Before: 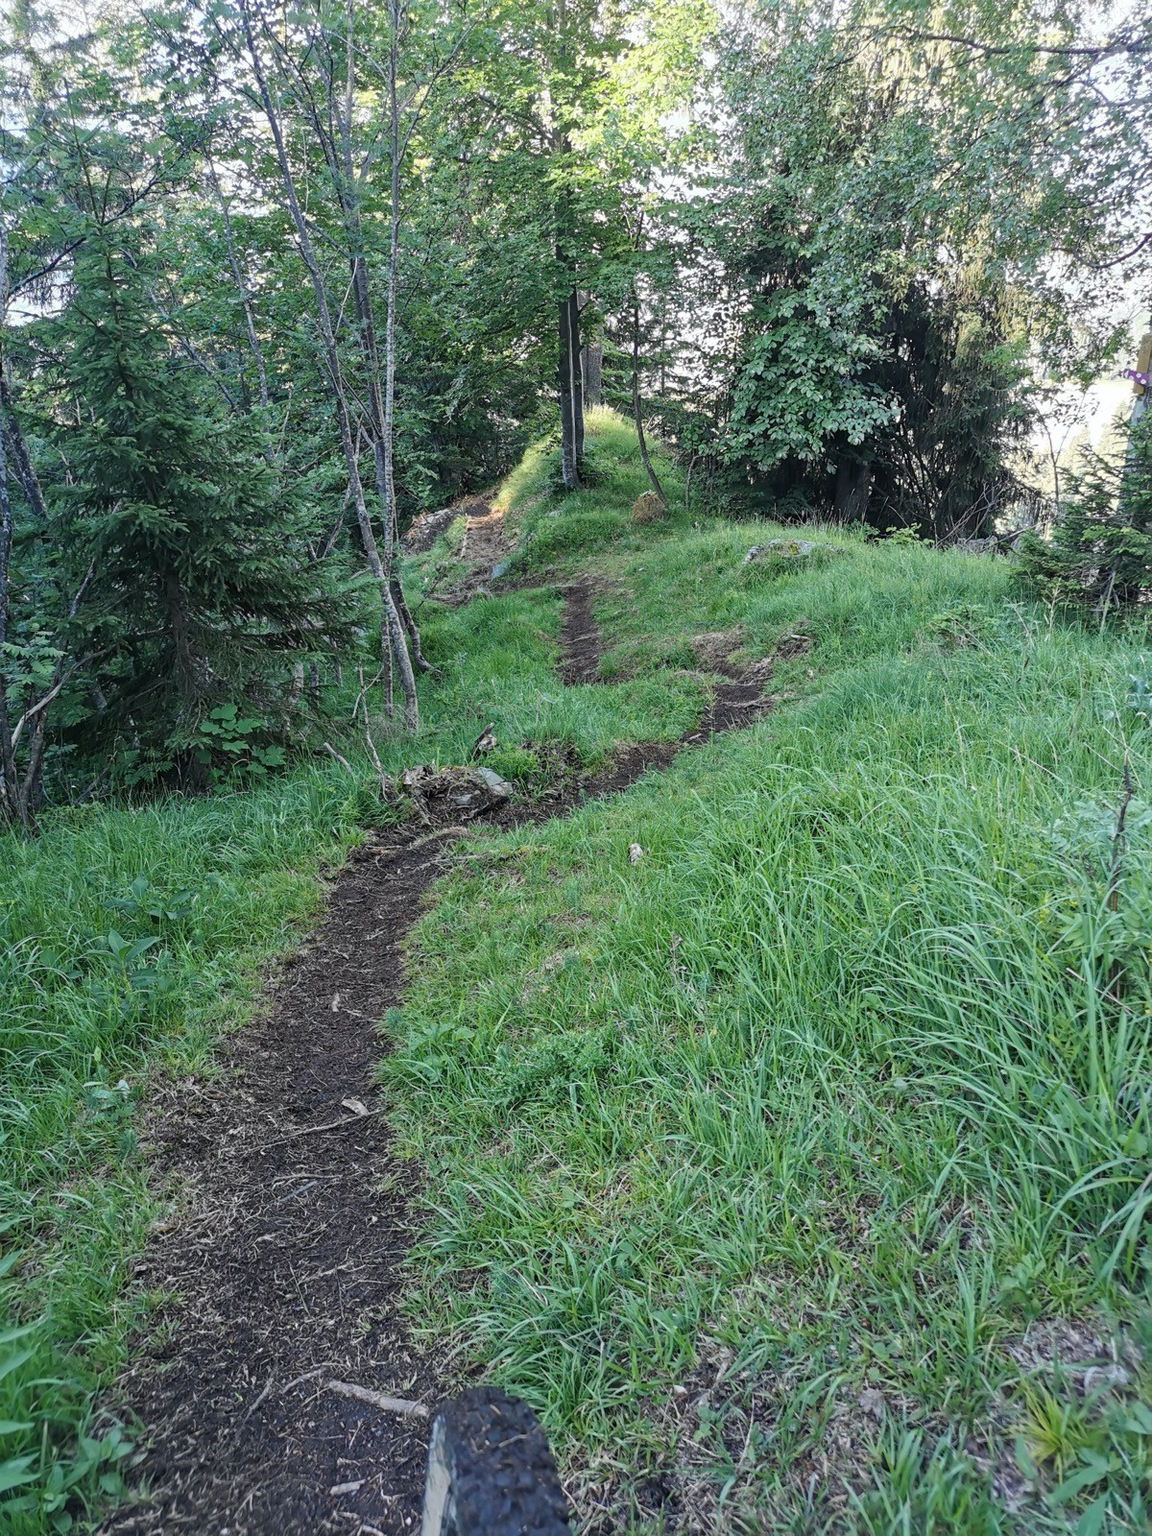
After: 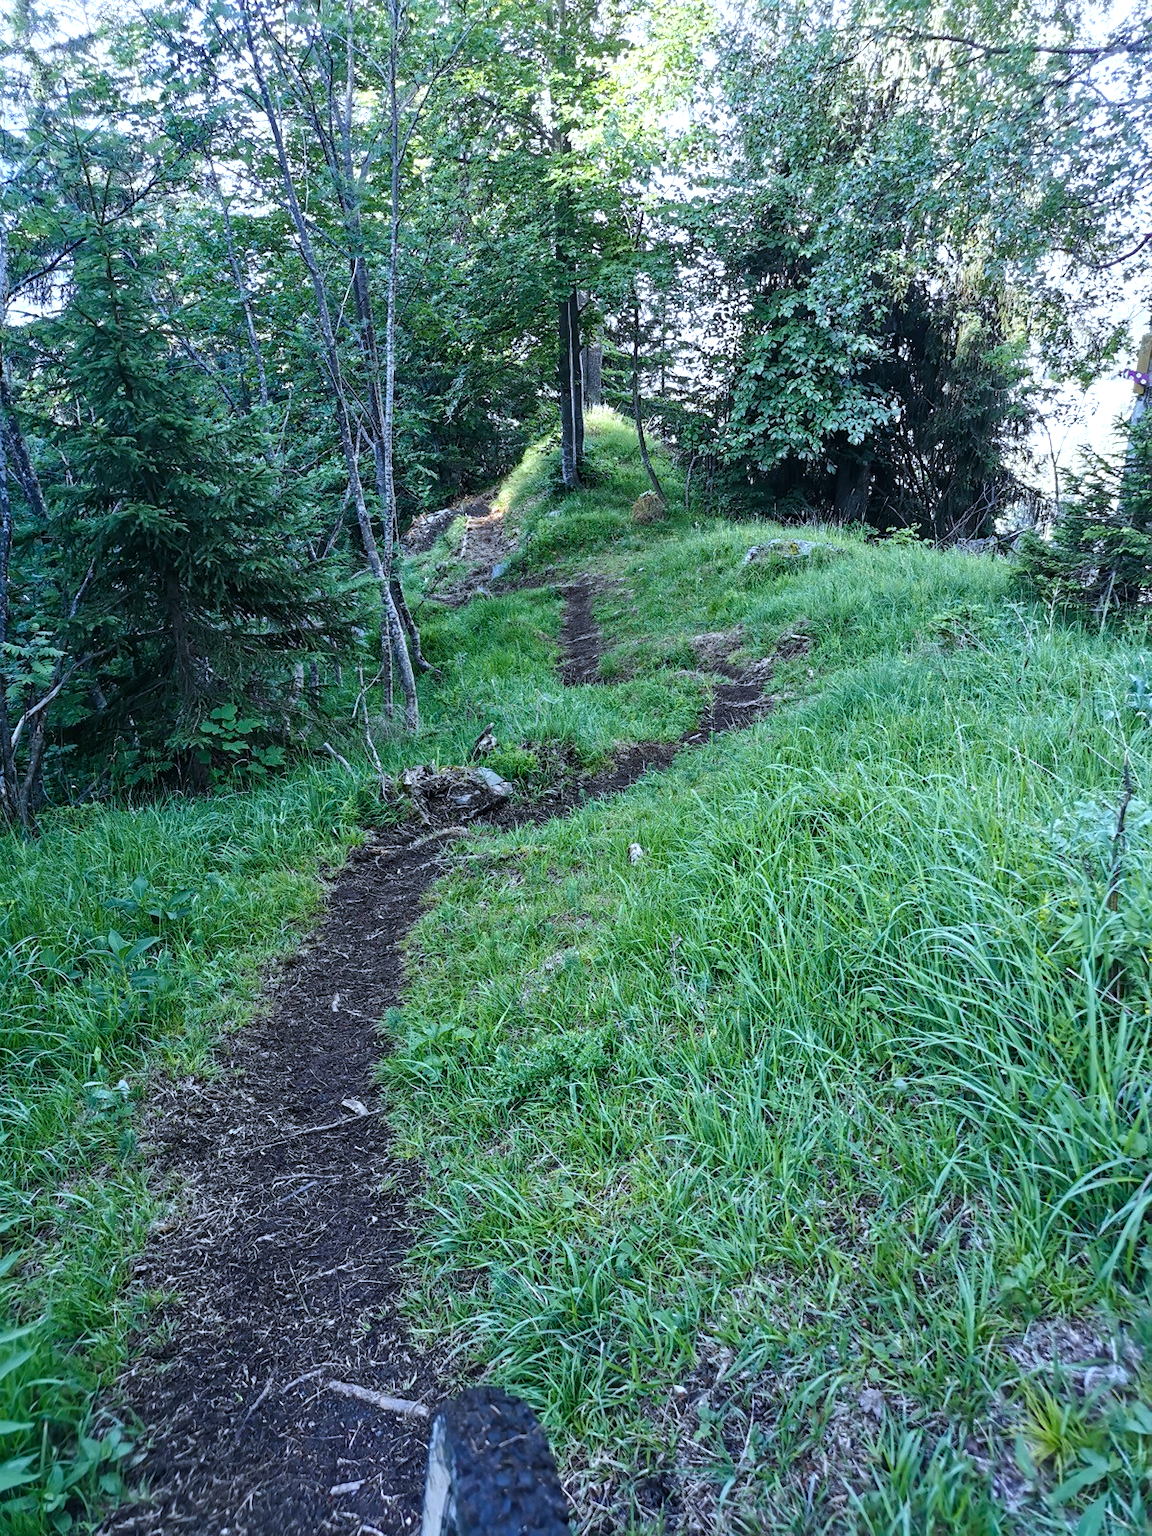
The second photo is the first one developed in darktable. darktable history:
color balance rgb: shadows lift › luminance -20%, power › hue 72.24°, highlights gain › luminance 15%, global offset › hue 171.6°, perceptual saturation grading › highlights -15%, perceptual saturation grading › shadows 25%, global vibrance 30%, contrast 10%
white balance: red 0.926, green 1.003, blue 1.133
